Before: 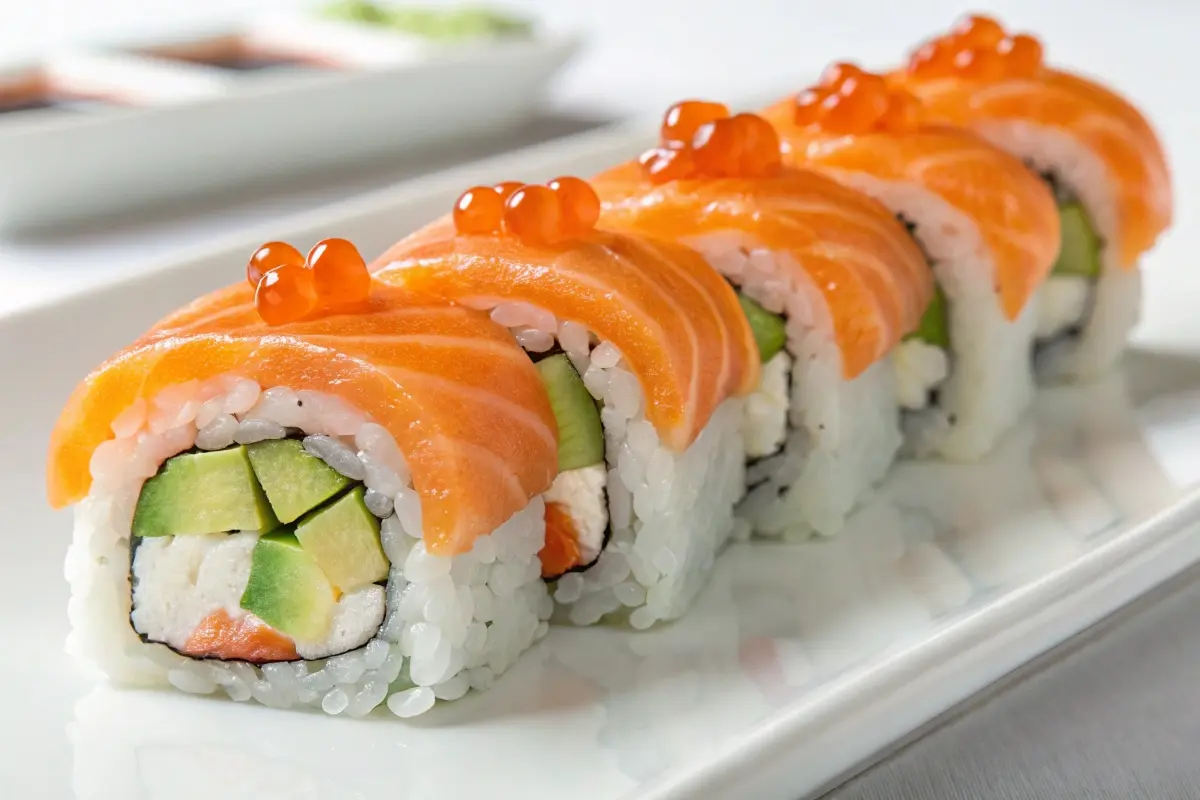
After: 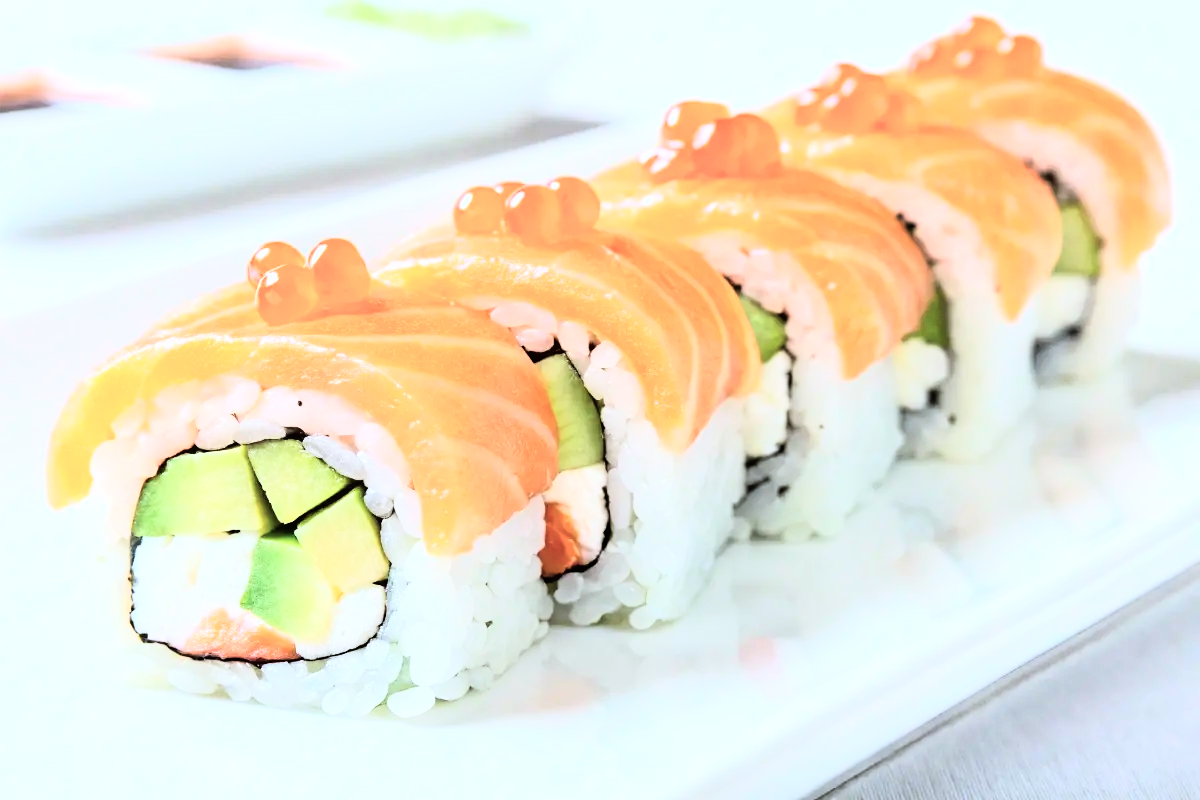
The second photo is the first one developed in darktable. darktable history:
rgb curve: curves: ch0 [(0, 0) (0.21, 0.15) (0.24, 0.21) (0.5, 0.75) (0.75, 0.96) (0.89, 0.99) (1, 1)]; ch1 [(0, 0.02) (0.21, 0.13) (0.25, 0.2) (0.5, 0.67) (0.75, 0.9) (0.89, 0.97) (1, 1)]; ch2 [(0, 0.02) (0.21, 0.13) (0.25, 0.2) (0.5, 0.67) (0.75, 0.9) (0.89, 0.97) (1, 1)], compensate middle gray true
color calibration: illuminant as shot in camera, x 0.369, y 0.376, temperature 4328.46 K, gamut compression 3
exposure: exposure 0.2 EV, compensate highlight preservation false
